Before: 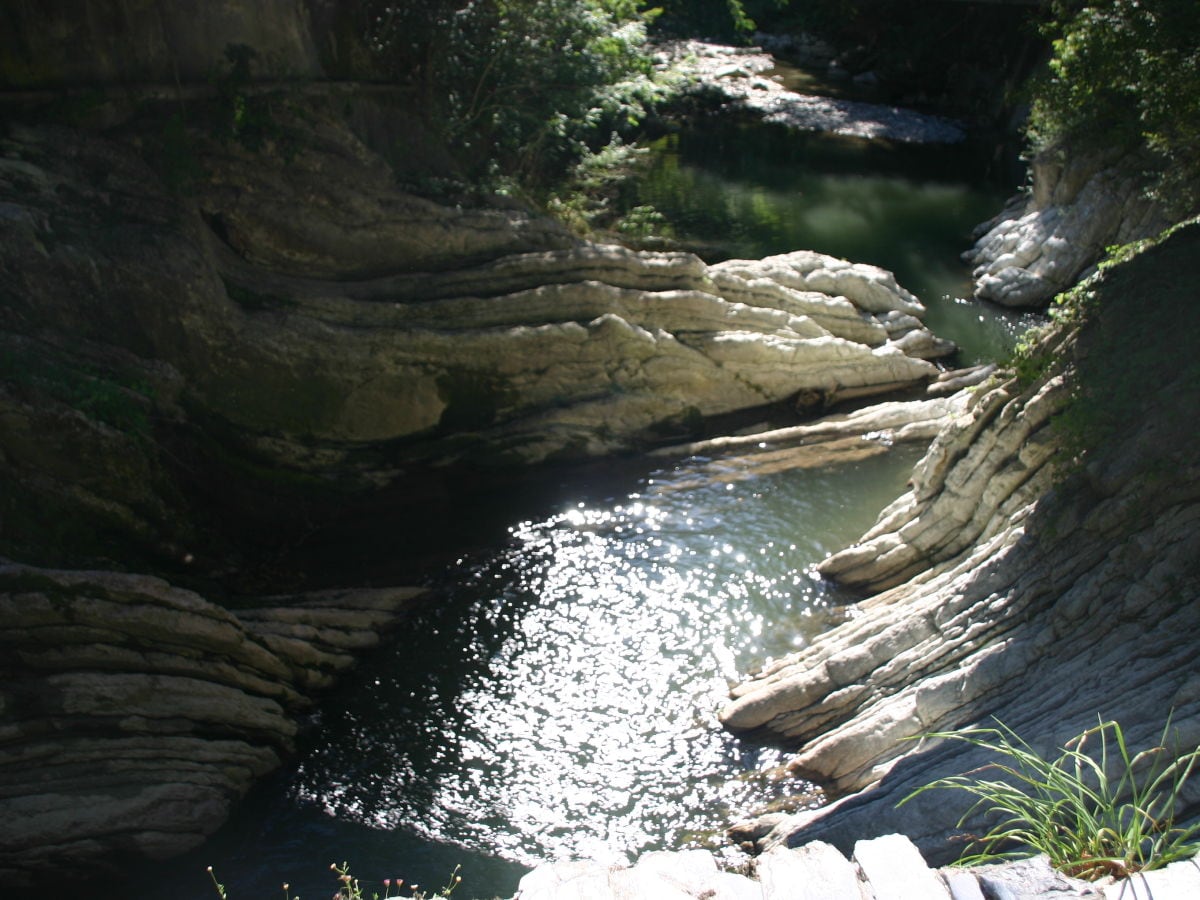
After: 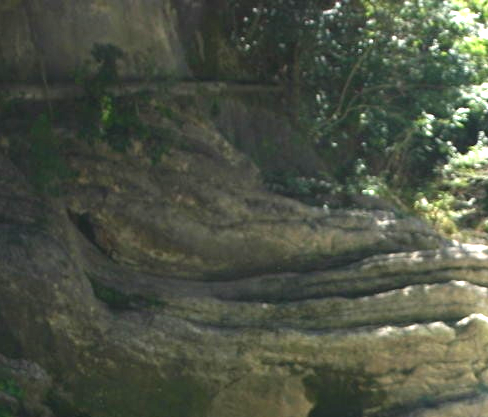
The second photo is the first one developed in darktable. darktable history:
exposure: black level correction 0, exposure 1.74 EV, compensate exposure bias true, compensate highlight preservation false
crop and rotate: left 11.108%, top 0.101%, right 48.191%, bottom 53.546%
